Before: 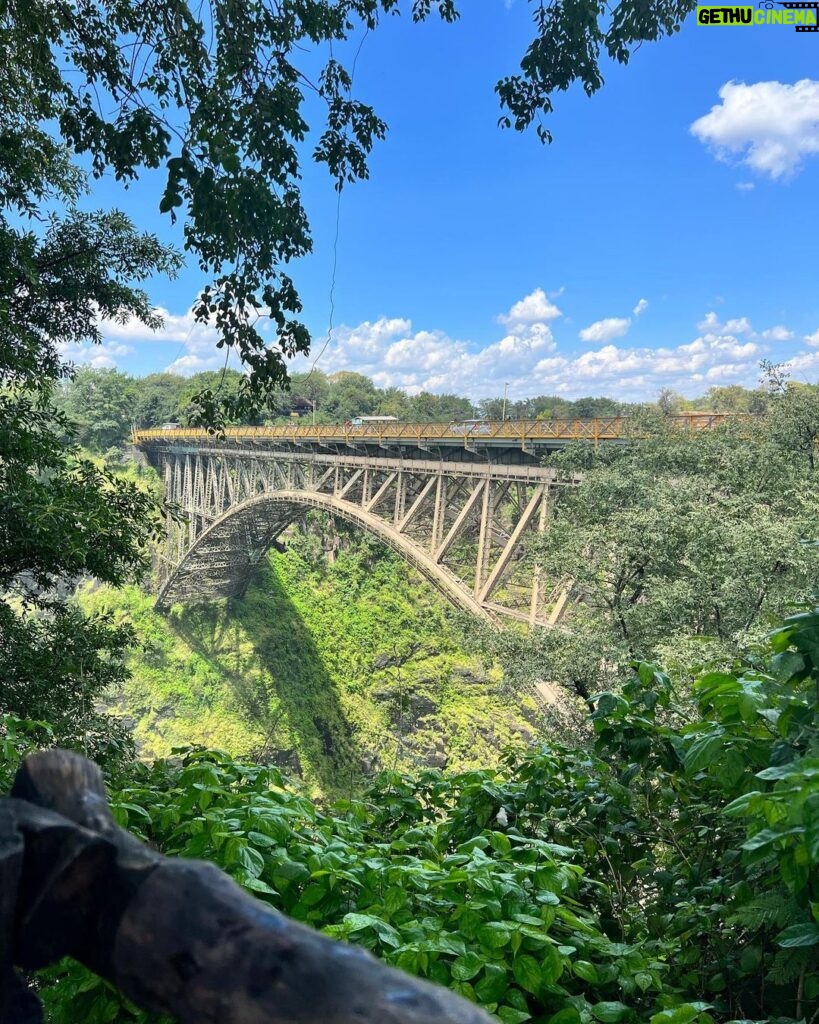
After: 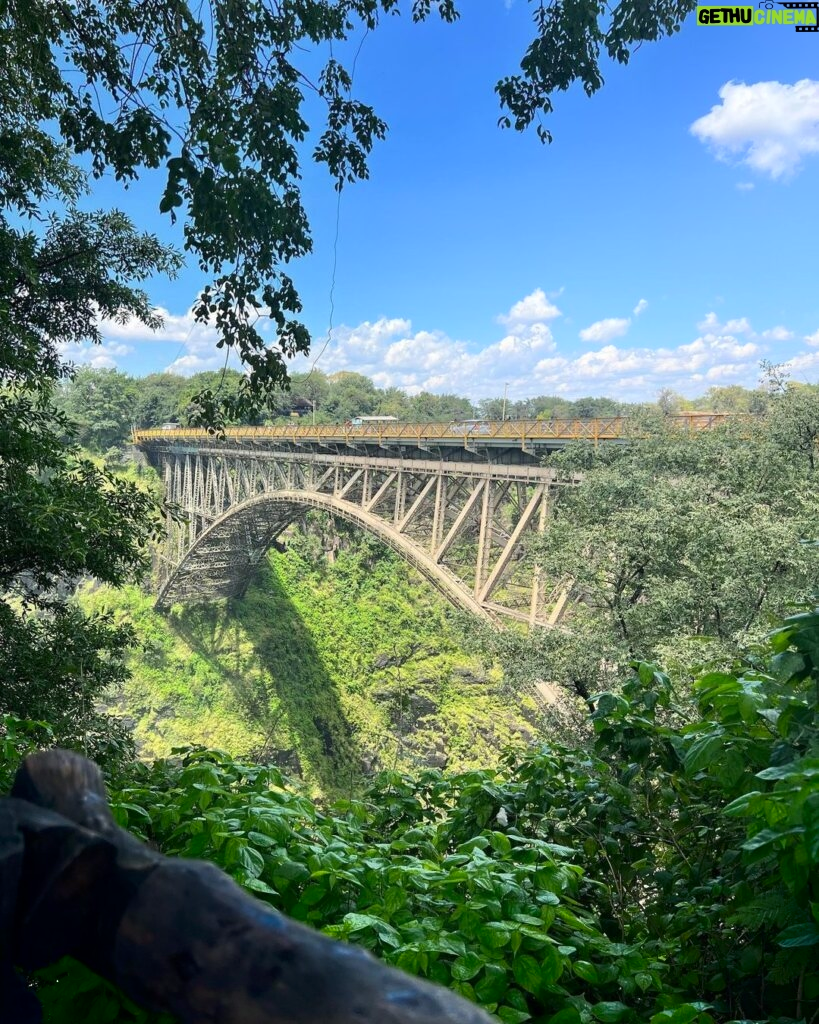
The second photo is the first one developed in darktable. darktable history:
shadows and highlights: shadows -54.97, highlights 84.56, soften with gaussian
